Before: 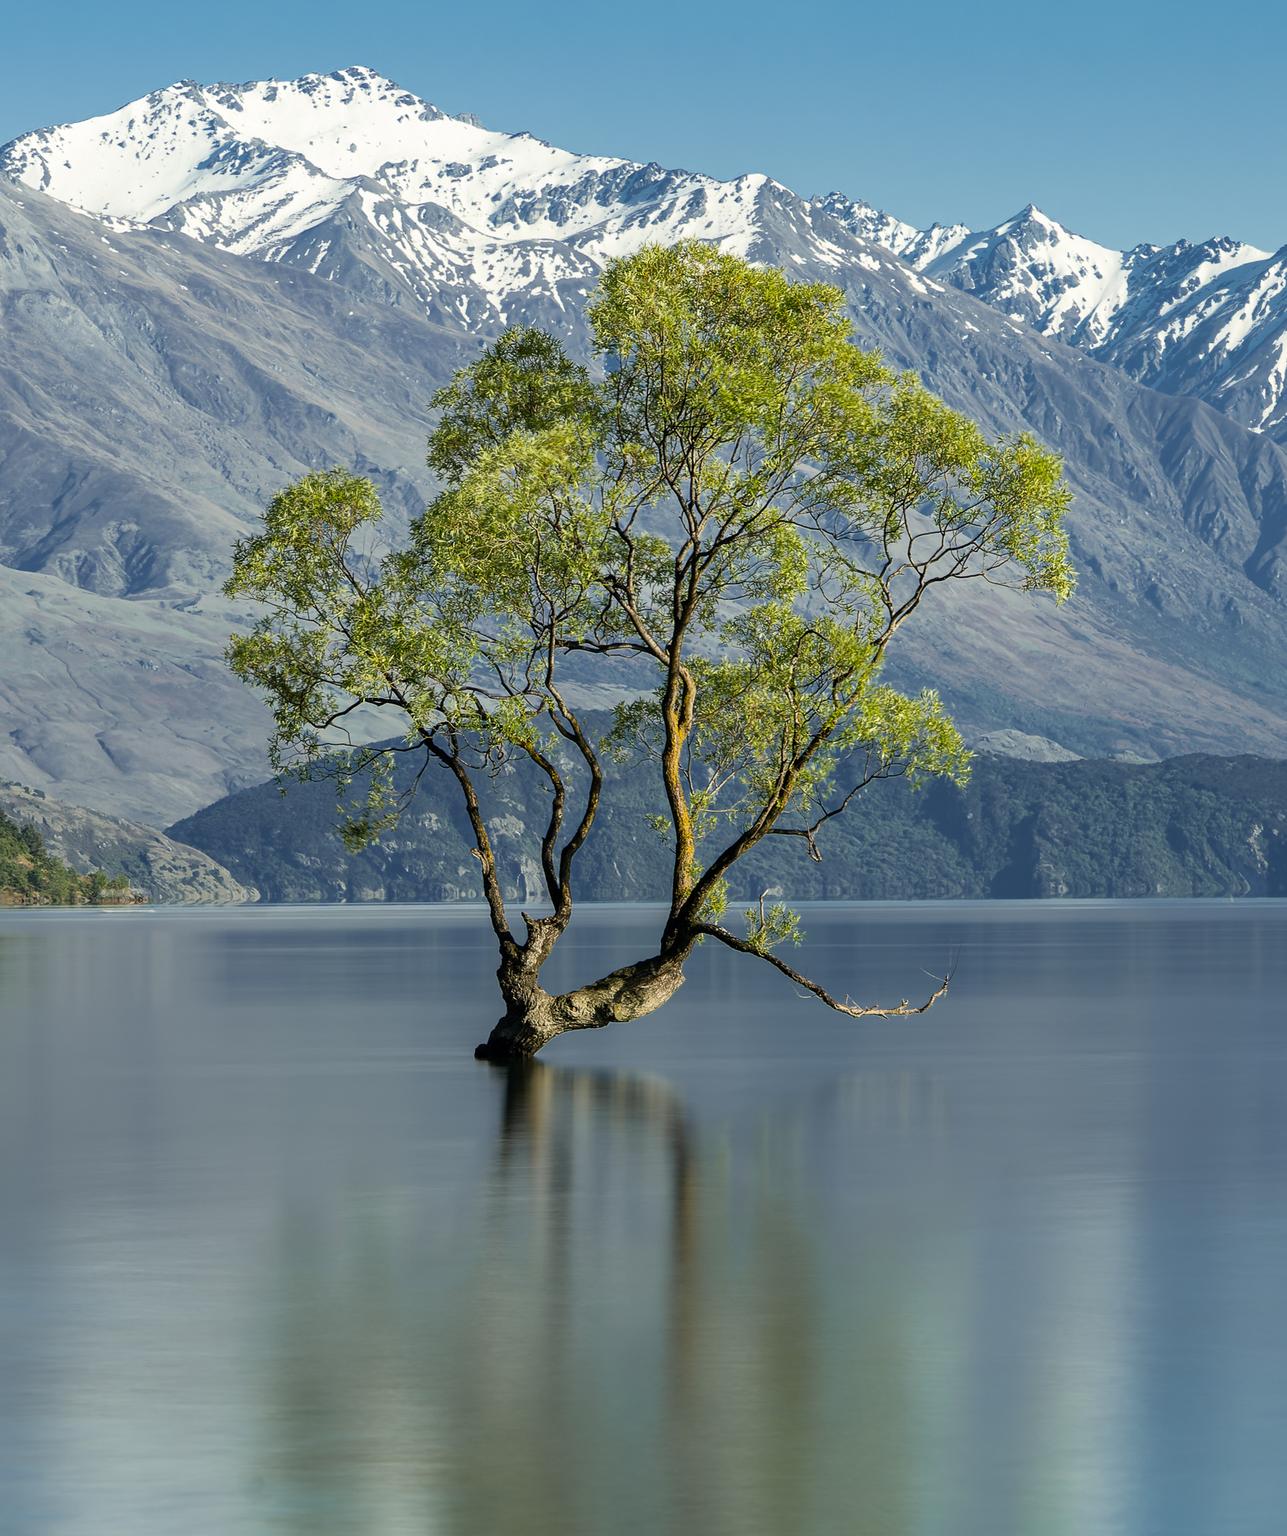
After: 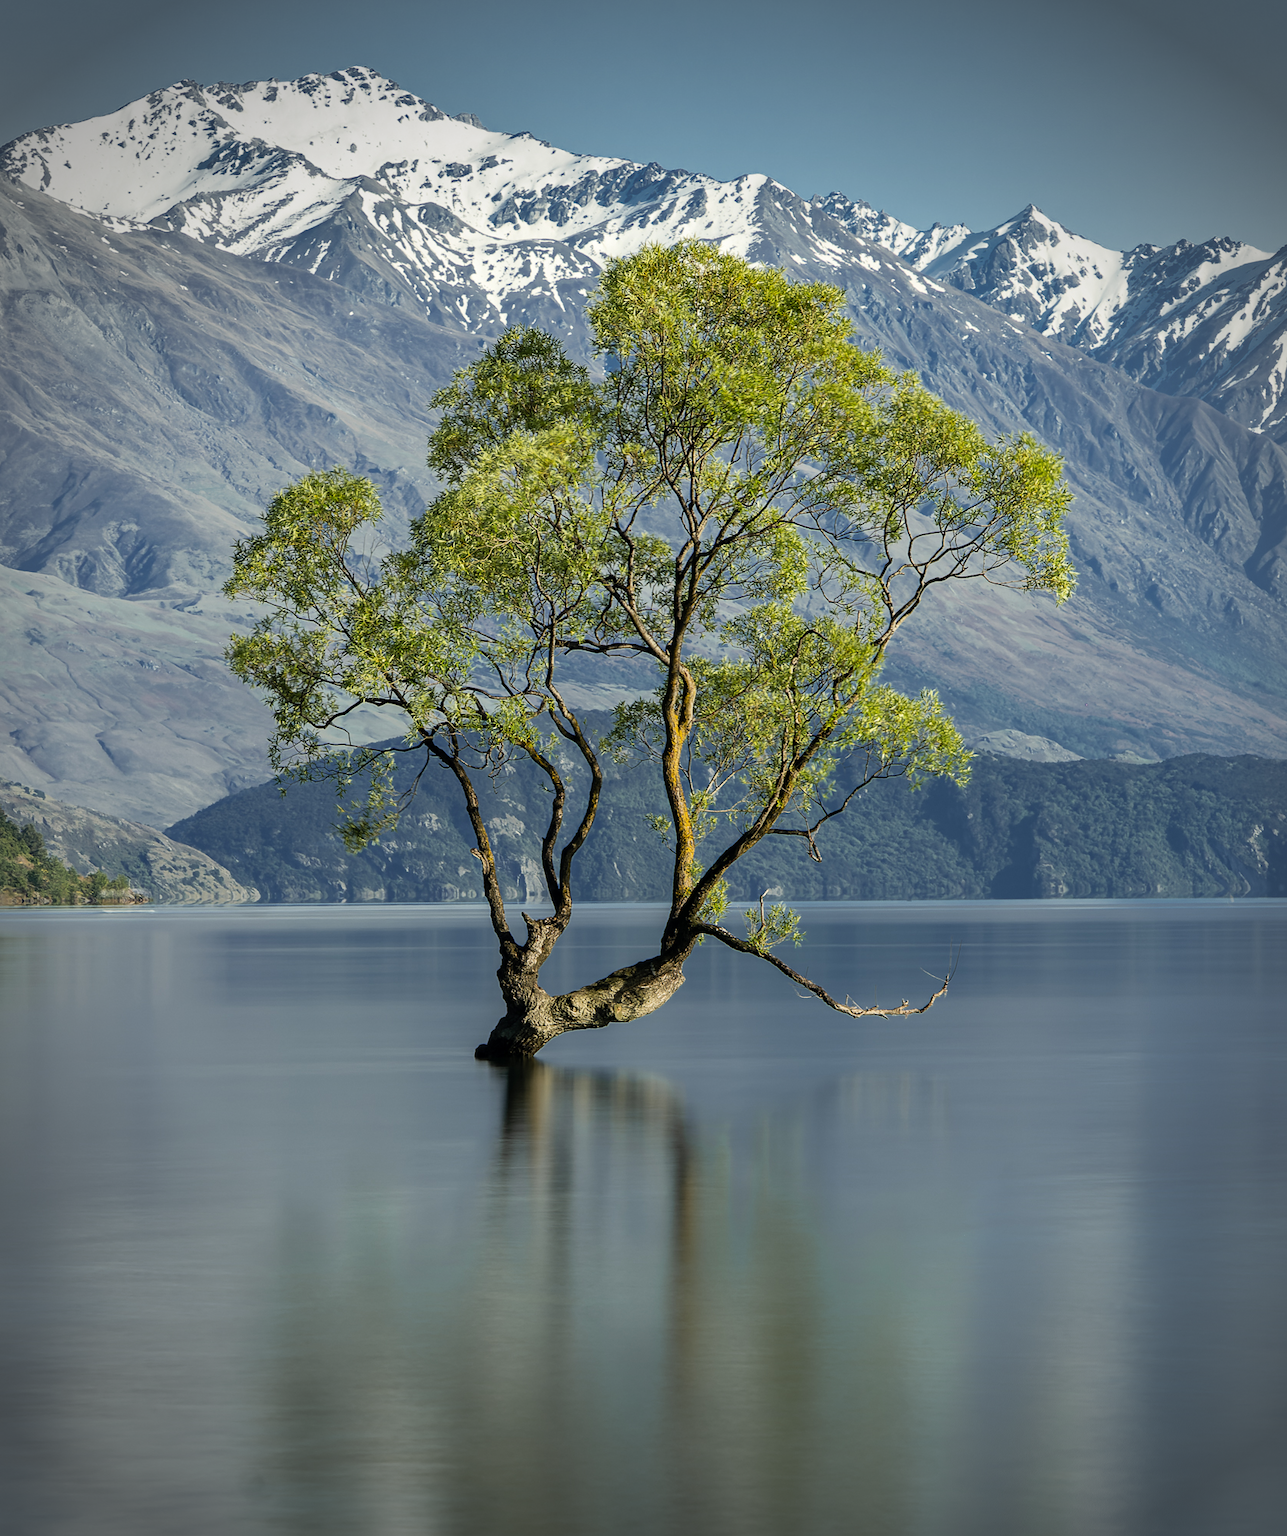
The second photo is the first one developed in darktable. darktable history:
vignetting: fall-off start 75%, brightness -0.692, width/height ratio 1.084
shadows and highlights: shadows 12, white point adjustment 1.2, soften with gaussian
